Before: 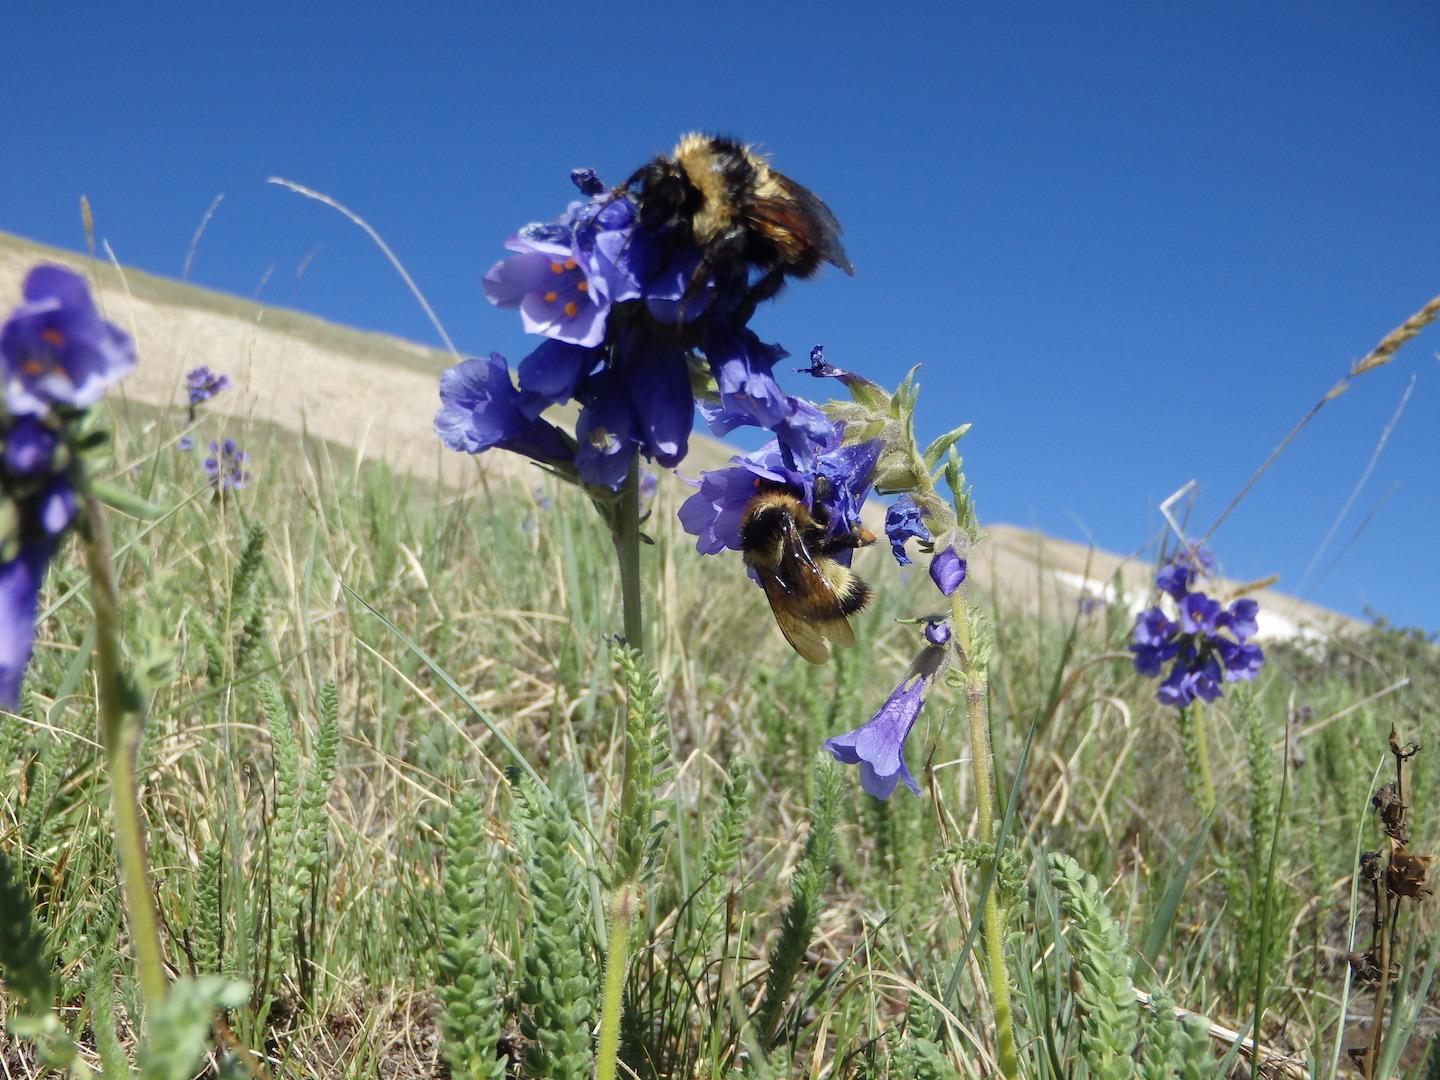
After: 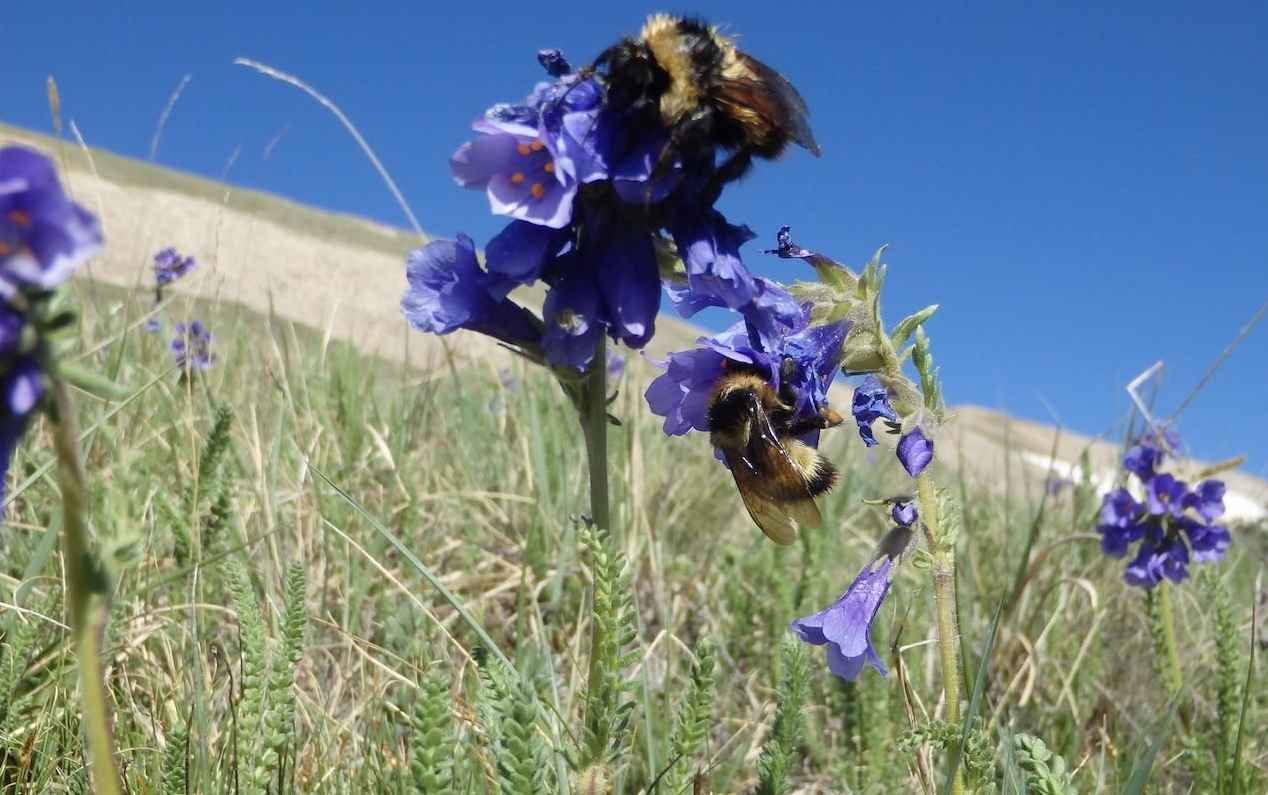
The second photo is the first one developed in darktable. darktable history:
exposure: compensate exposure bias true, compensate highlight preservation false
crop and rotate: left 2.357%, top 11.041%, right 9.538%, bottom 15.261%
